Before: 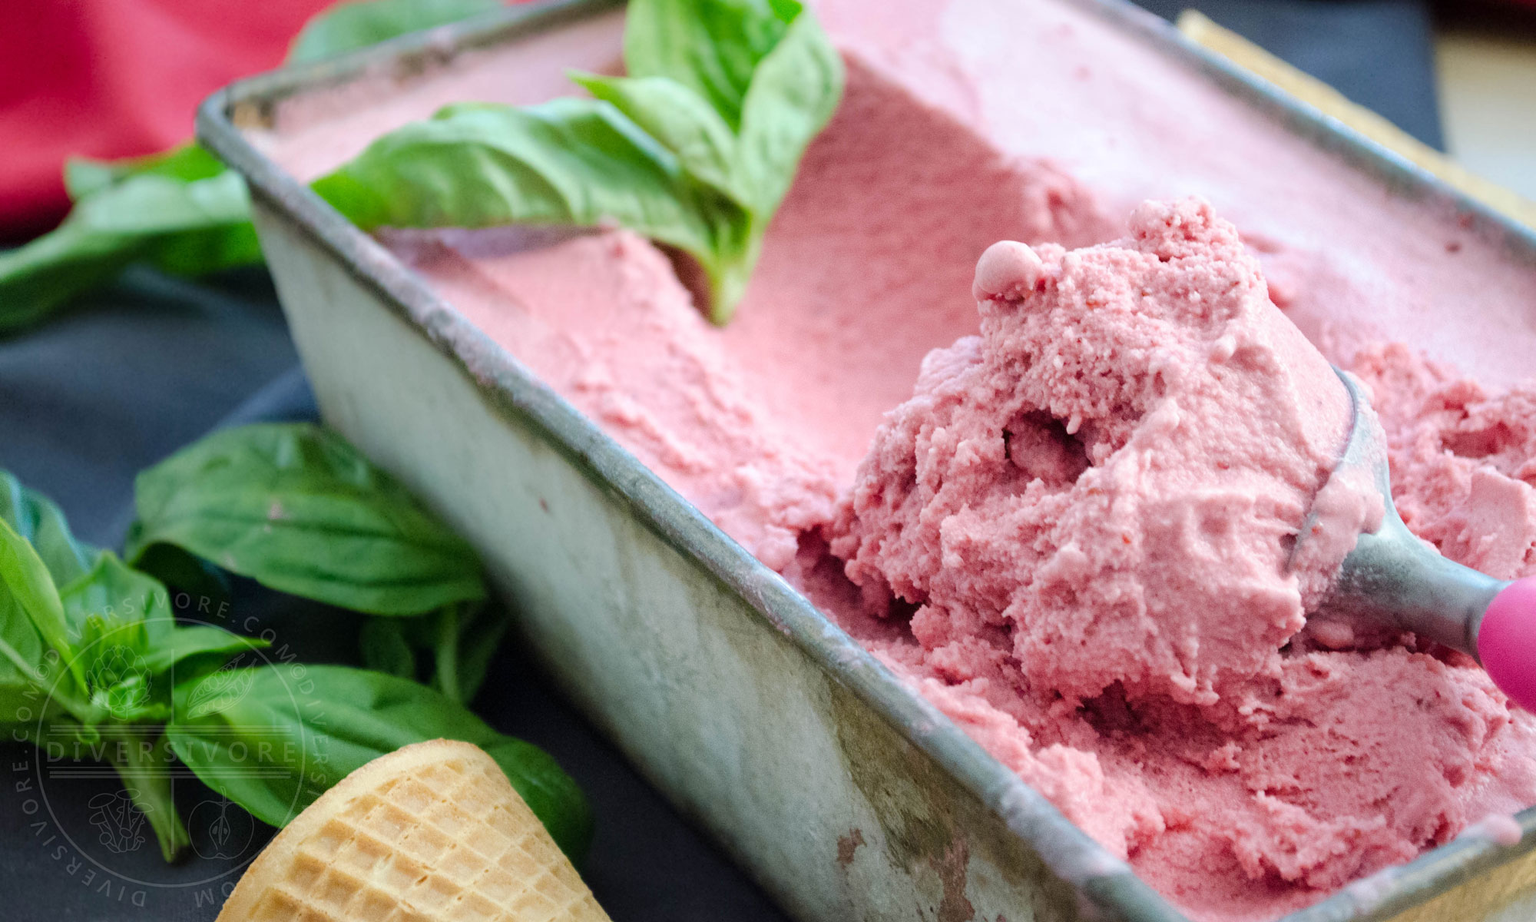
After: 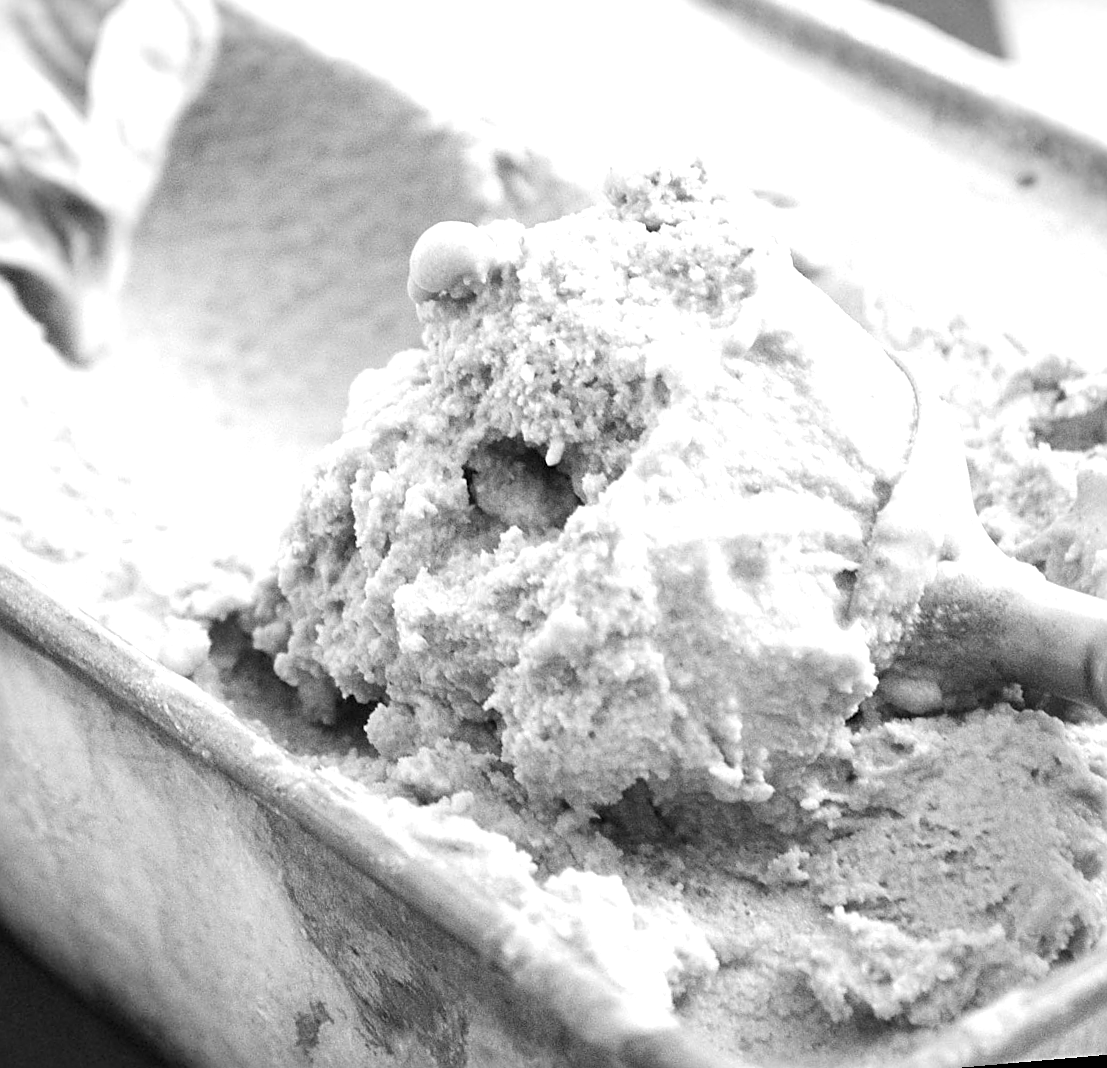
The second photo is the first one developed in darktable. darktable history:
crop: left 41.402%
rotate and perspective: rotation -5°, crop left 0.05, crop right 0.952, crop top 0.11, crop bottom 0.89
exposure: black level correction 0, exposure 0.877 EV, compensate exposure bias true, compensate highlight preservation false
sharpen: on, module defaults
monochrome: on, module defaults
